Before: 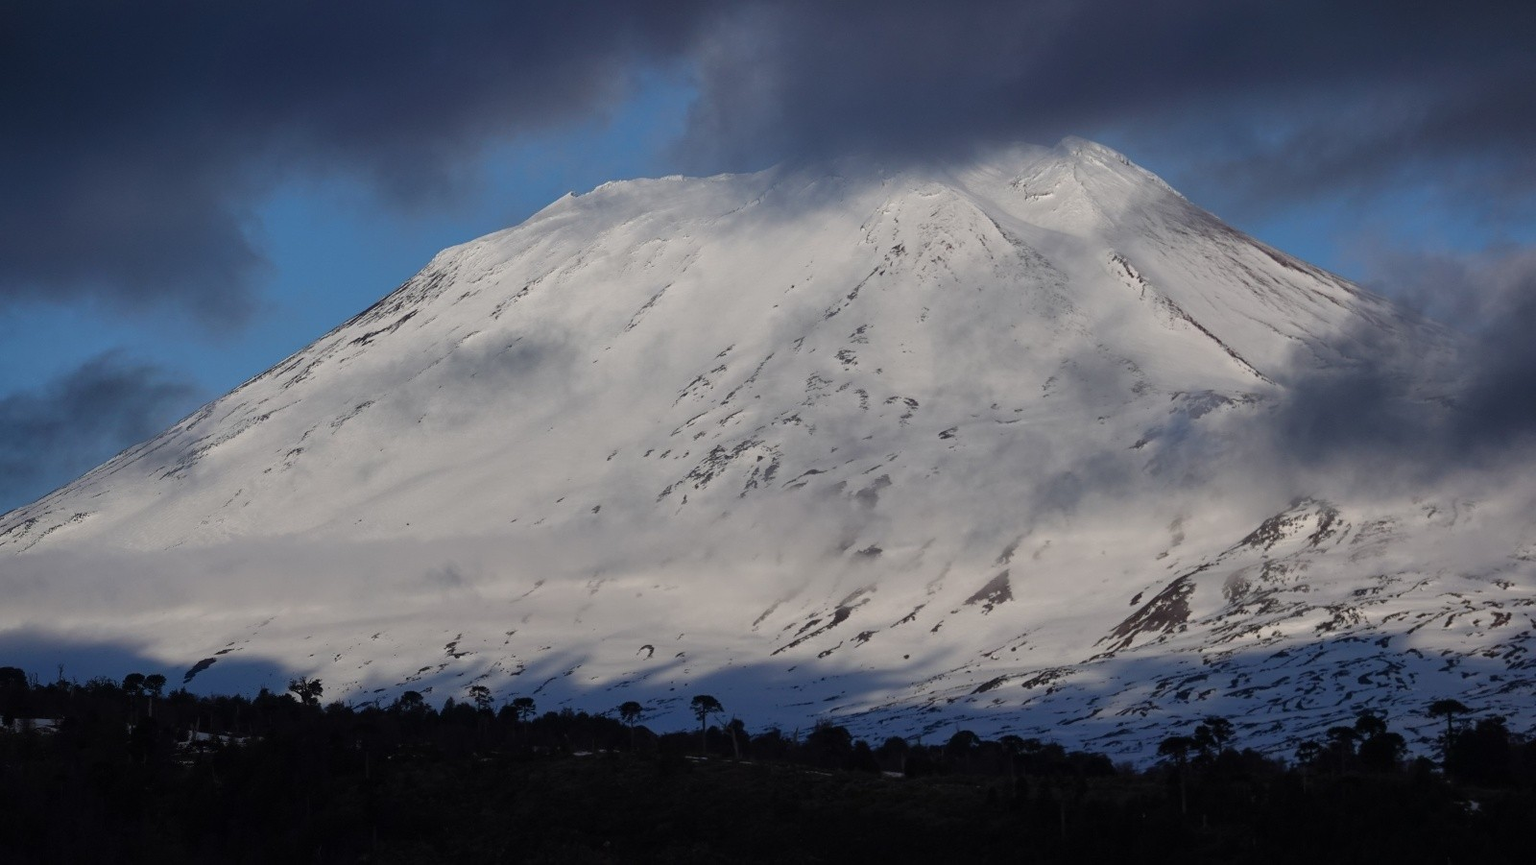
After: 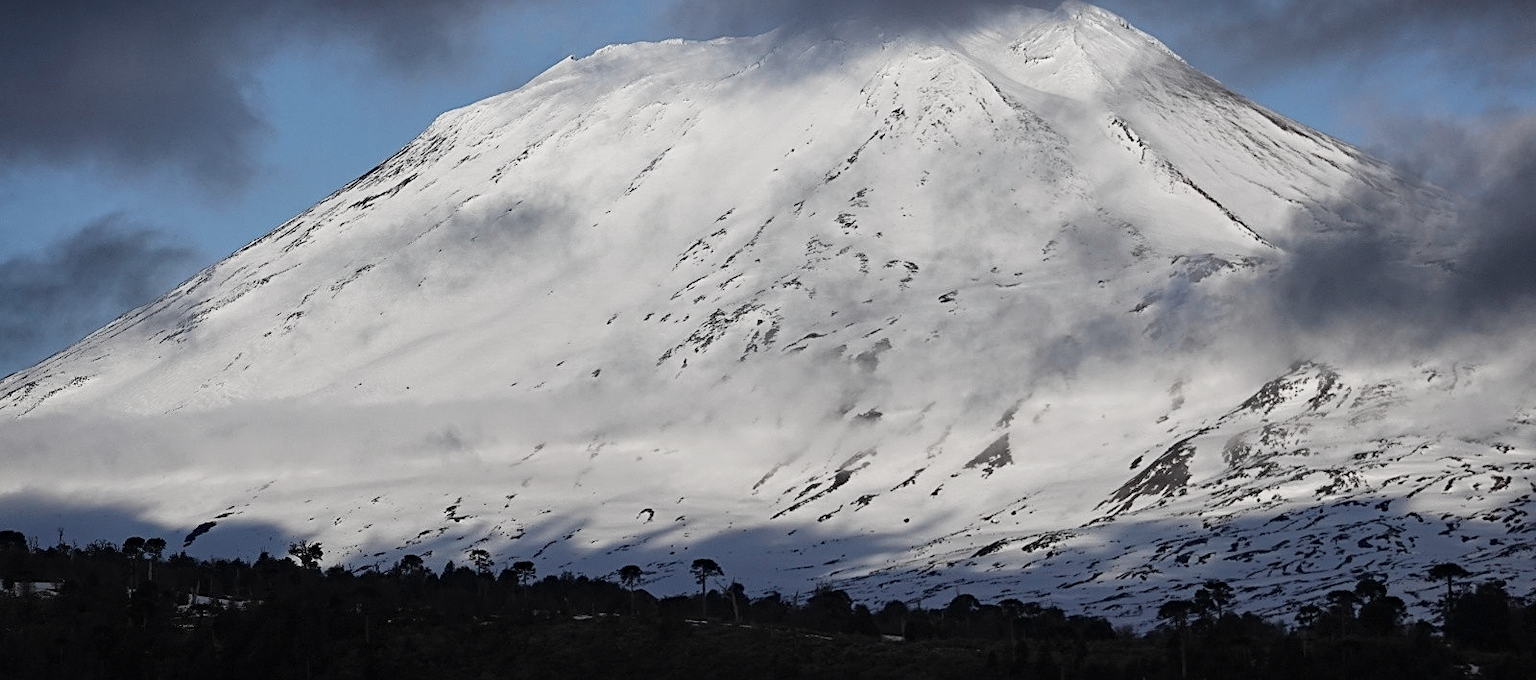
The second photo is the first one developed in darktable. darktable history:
color zones: curves: ch1 [(0.238, 0.163) (0.476, 0.2) (0.733, 0.322) (0.848, 0.134)]
base curve: curves: ch0 [(0, 0) (0.088, 0.125) (0.176, 0.251) (0.354, 0.501) (0.613, 0.749) (1, 0.877)], preserve colors none
crop and rotate: top 15.871%, bottom 5.409%
exposure: exposure 0.203 EV, compensate highlight preservation false
sharpen: on, module defaults
haze removal: adaptive false
